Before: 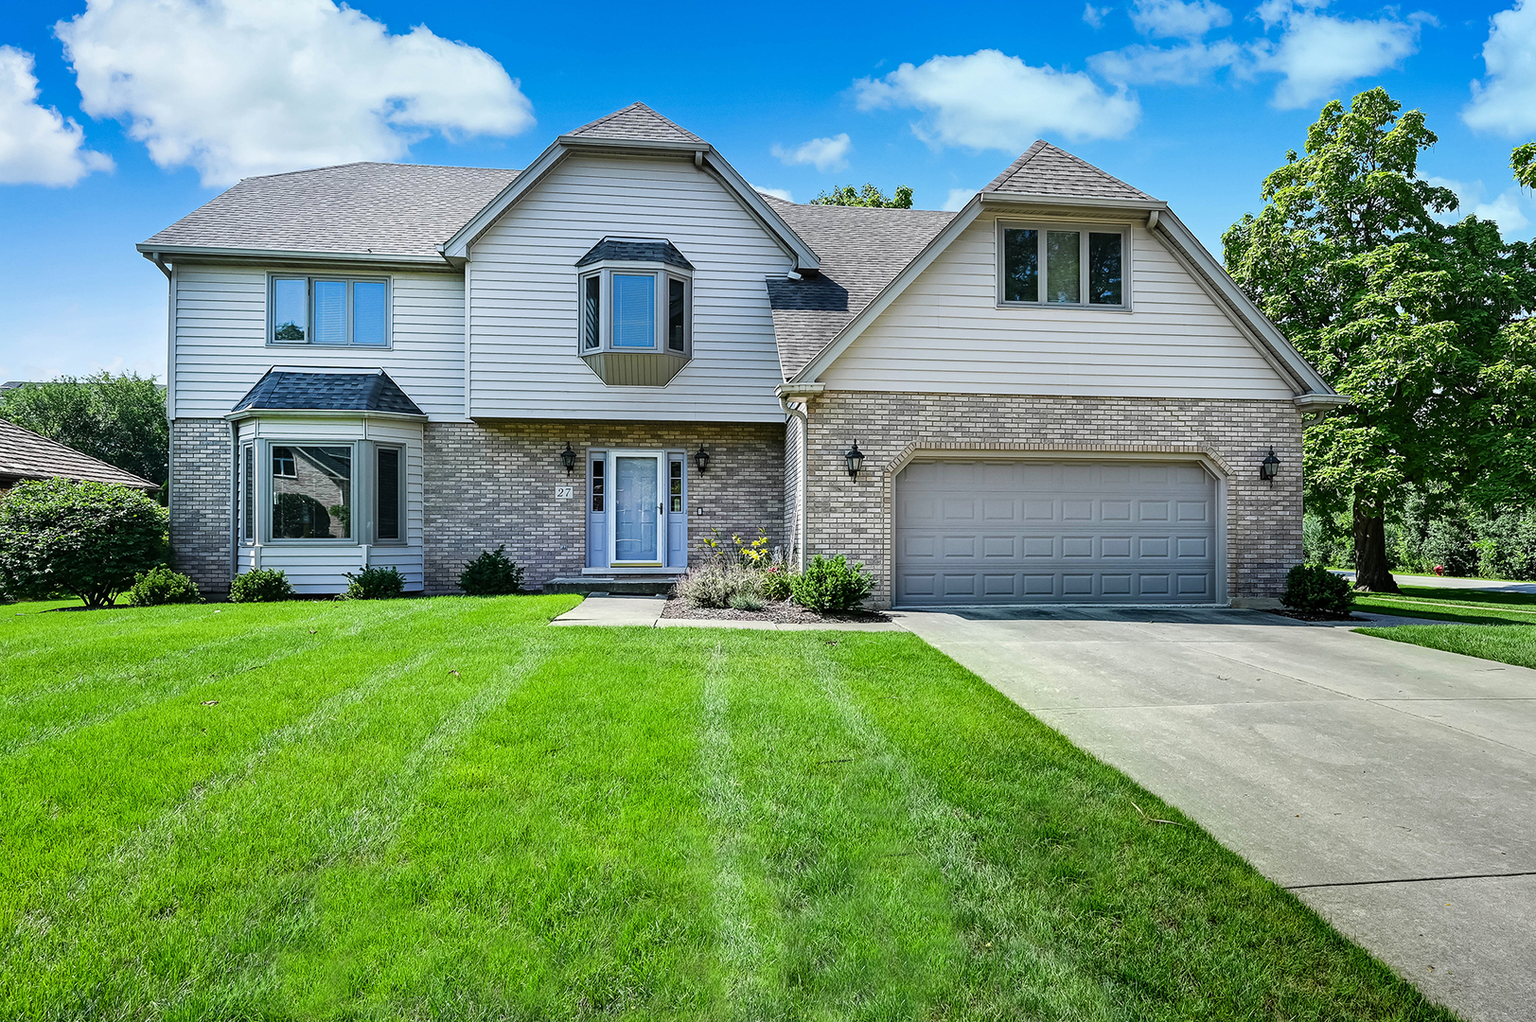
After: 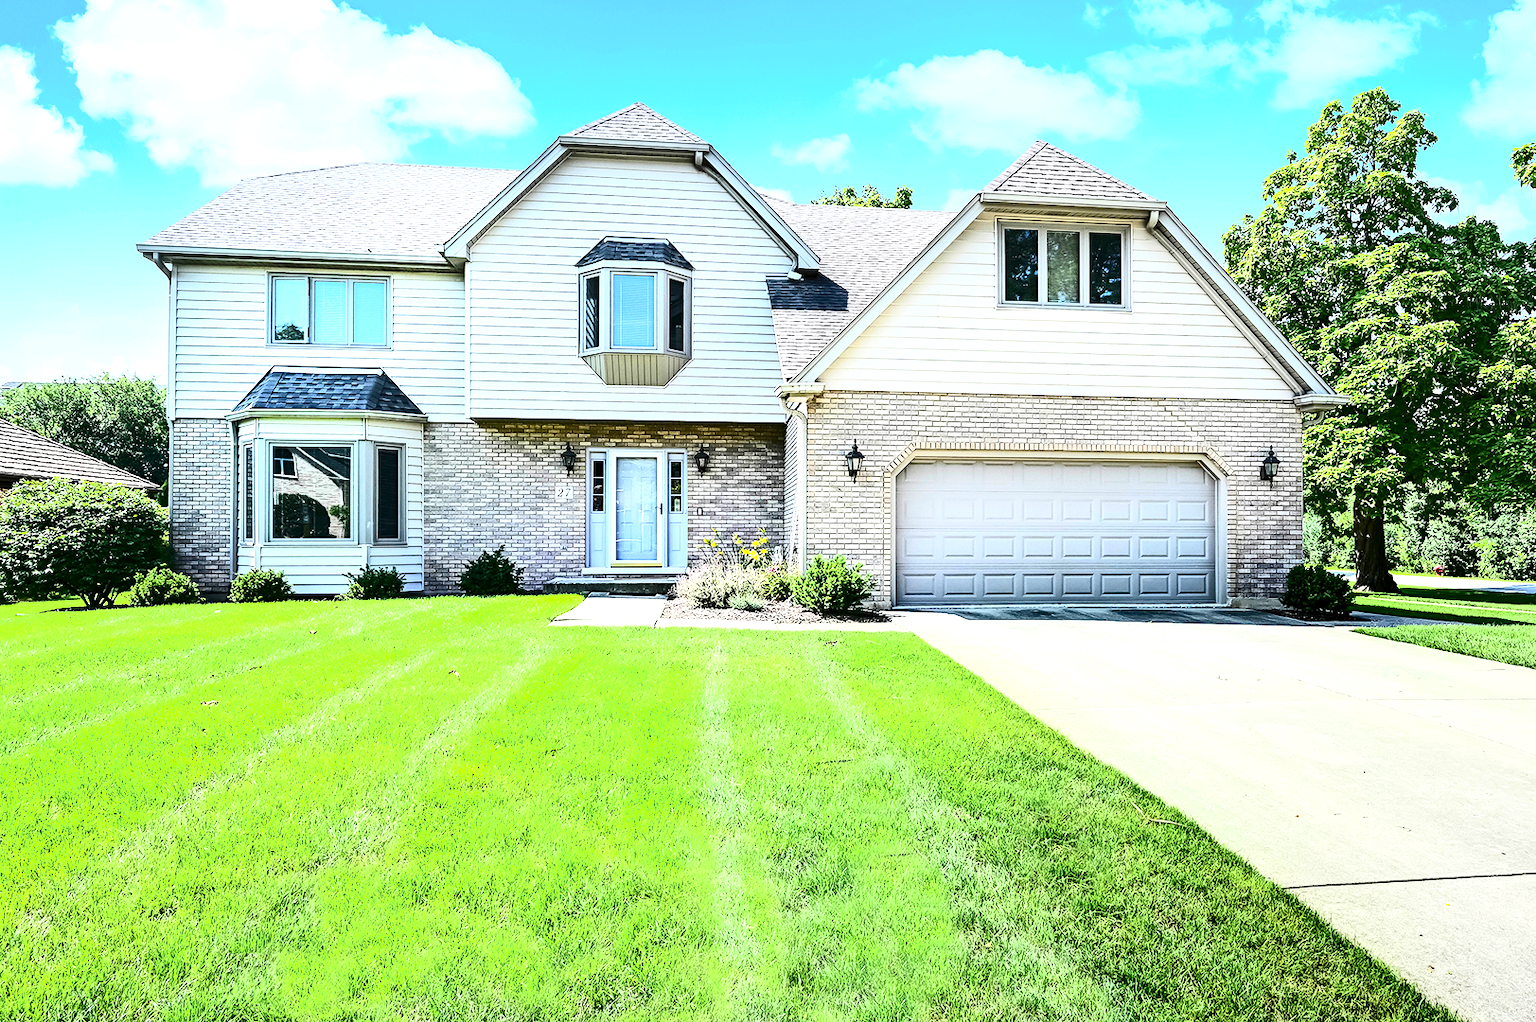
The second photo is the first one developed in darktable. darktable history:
exposure: black level correction 0.001, exposure 1.129 EV, compensate highlight preservation false
contrast brightness saturation: contrast 0.392, brightness 0.106
tone equalizer: on, module defaults
